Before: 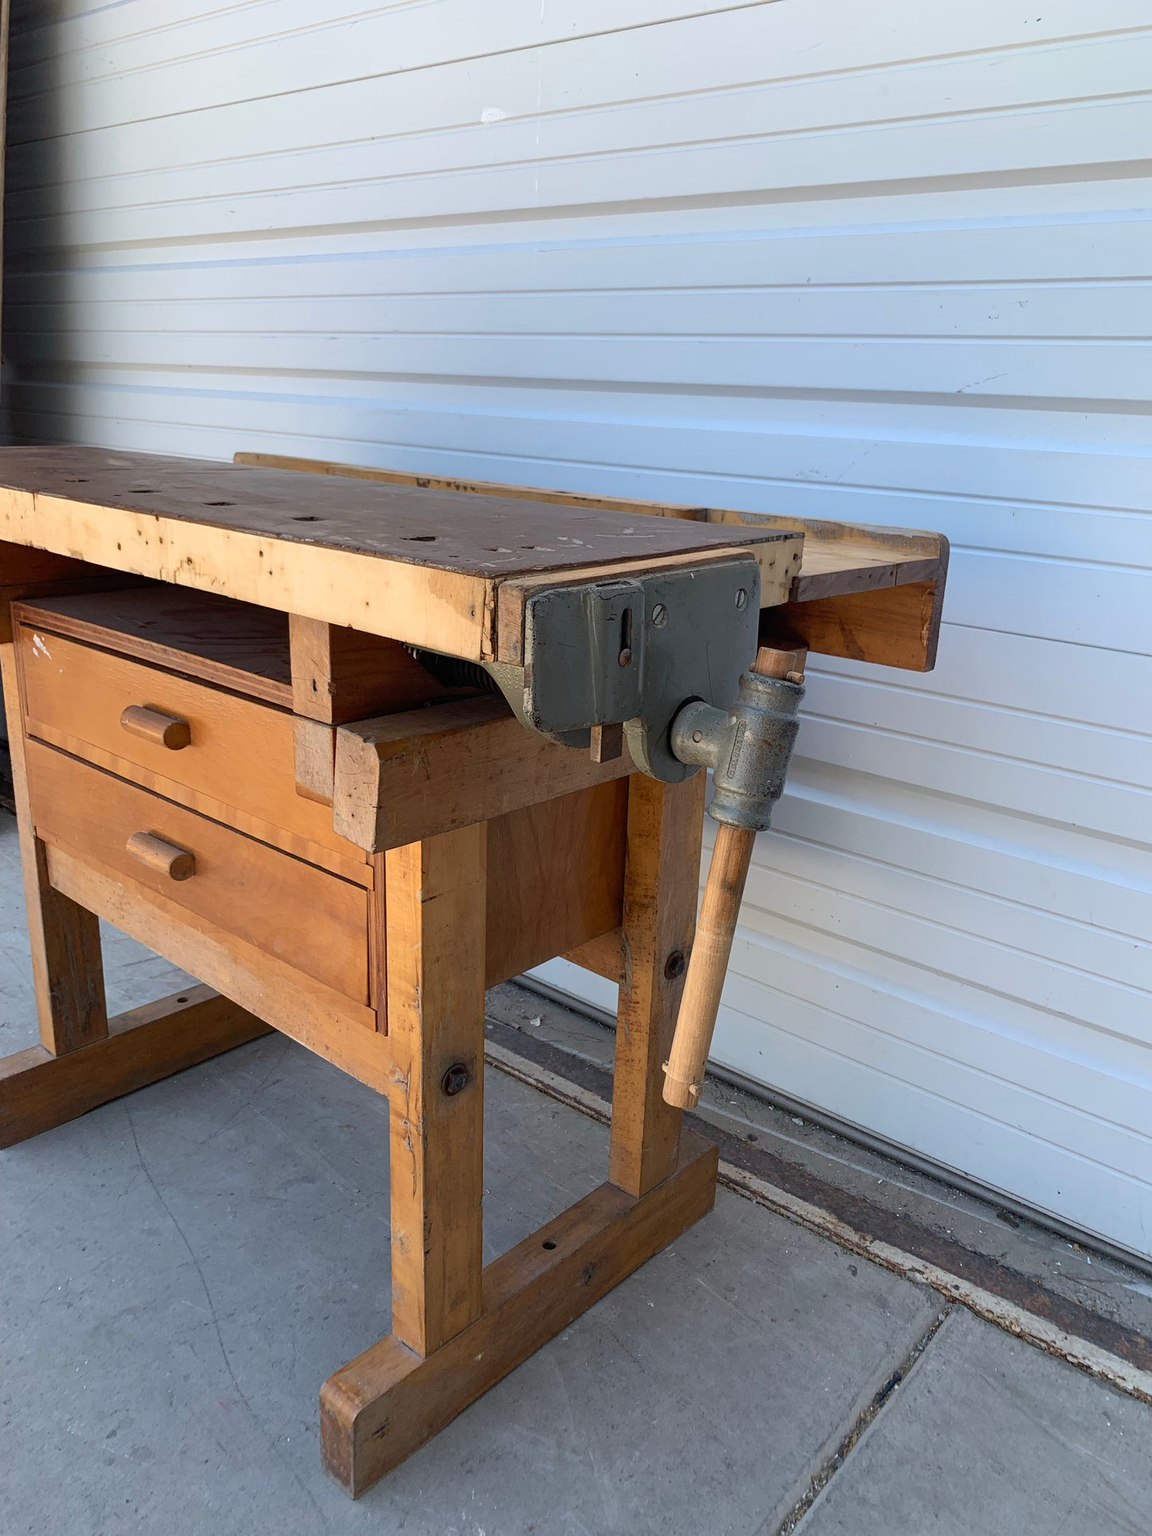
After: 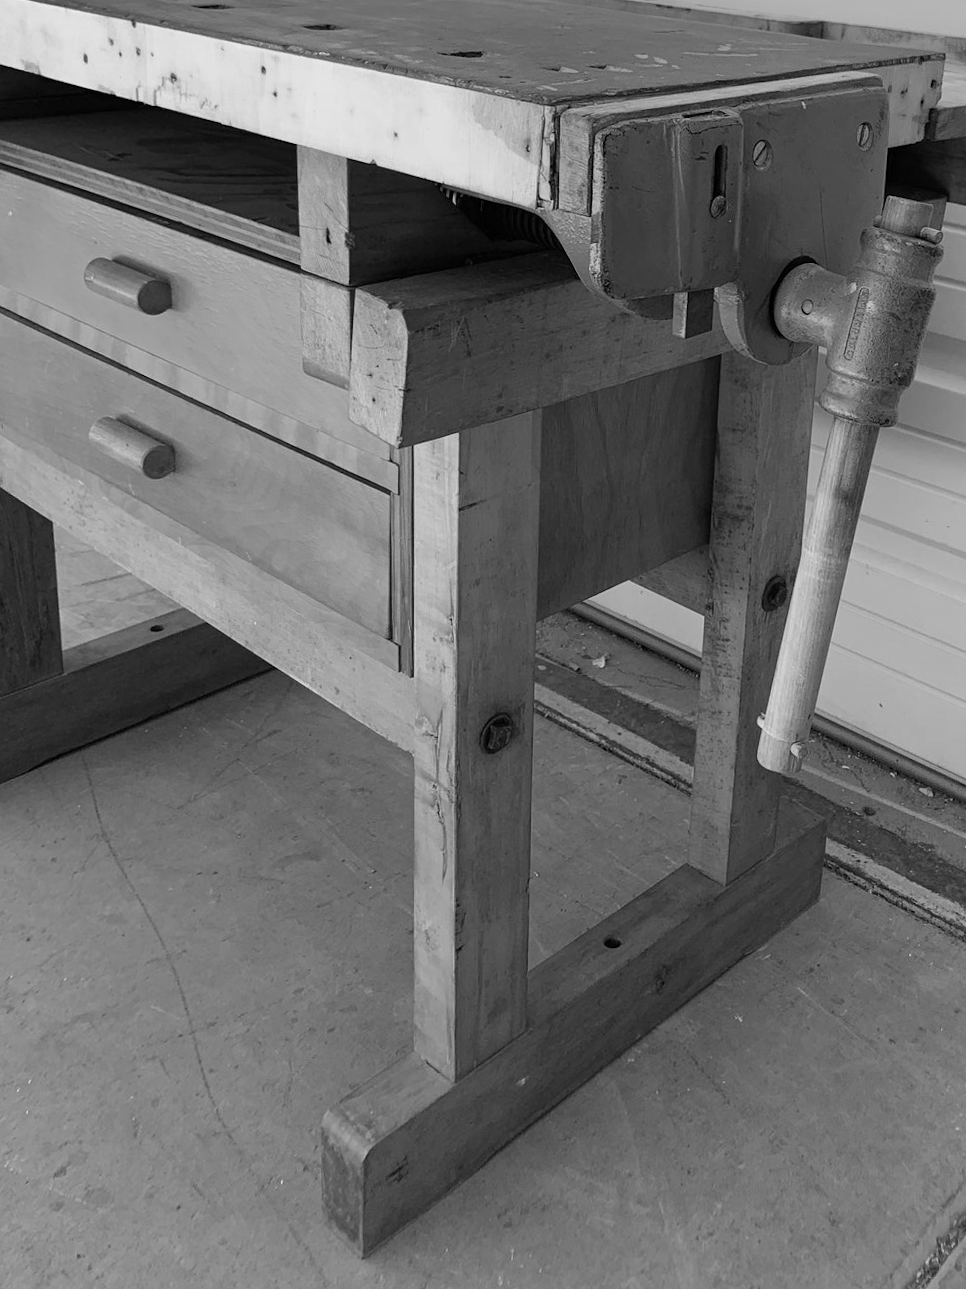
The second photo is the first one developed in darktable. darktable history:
crop and rotate: angle -0.82°, left 3.85%, top 31.828%, right 27.992%
monochrome: on, module defaults
